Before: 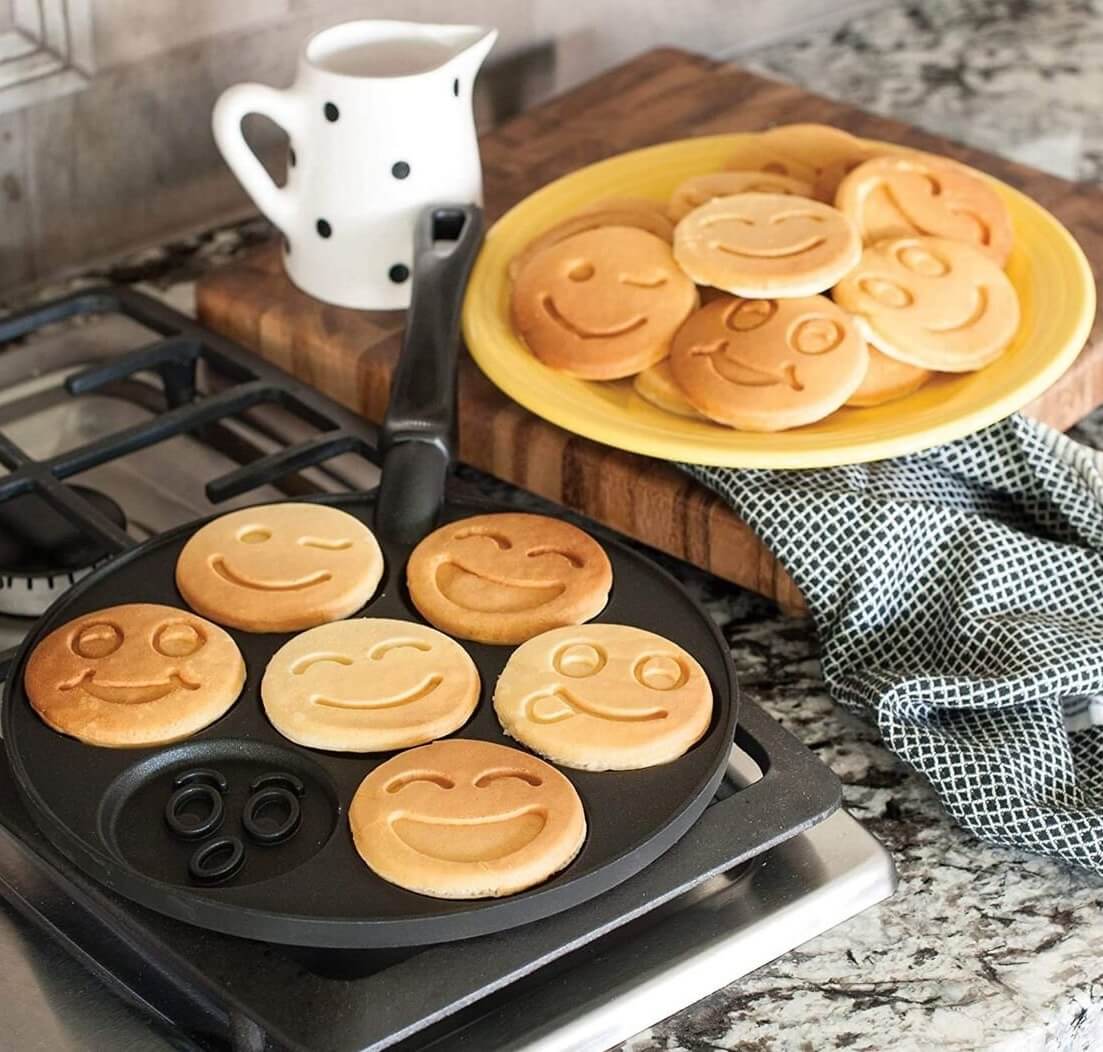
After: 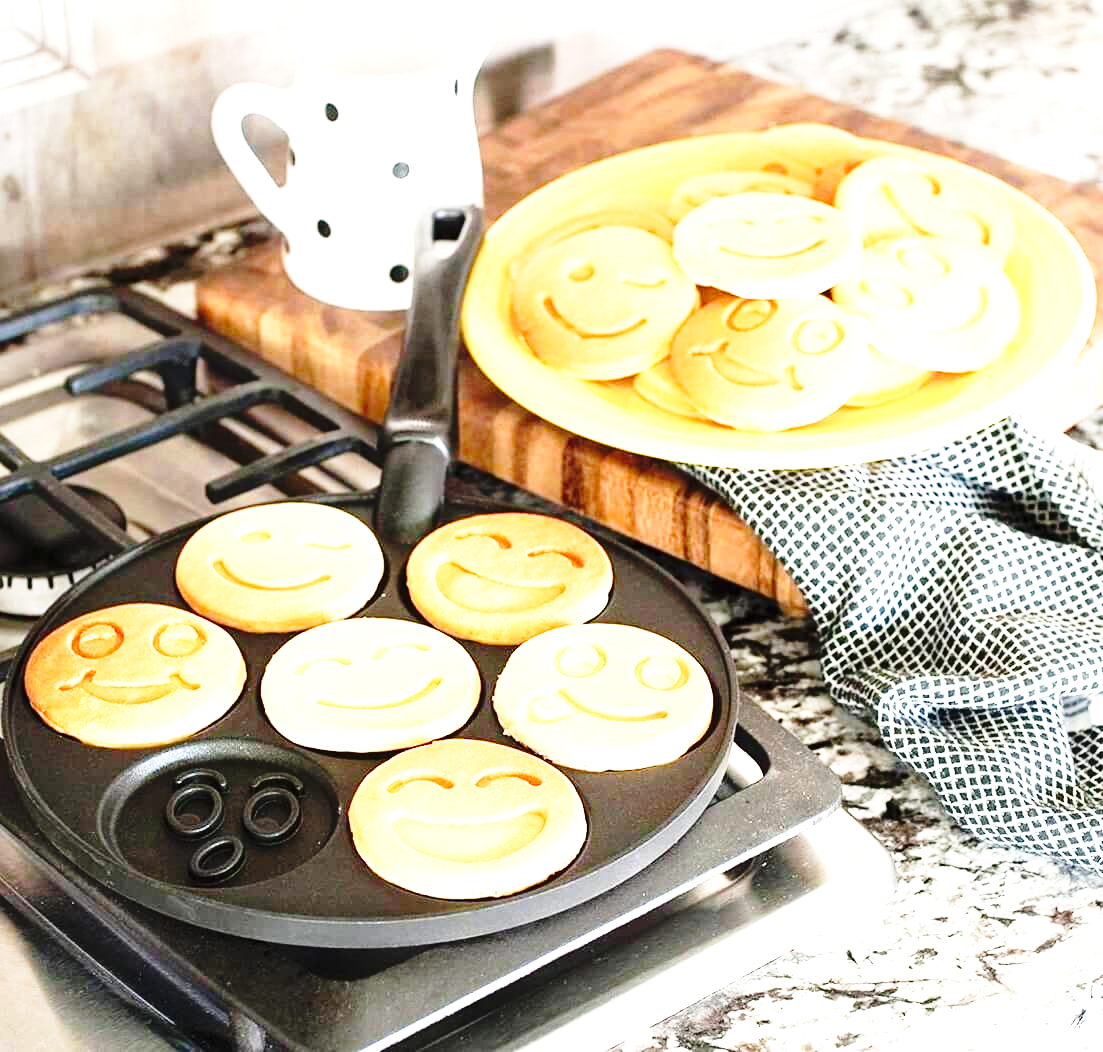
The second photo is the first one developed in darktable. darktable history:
tone equalizer: on, module defaults
base curve: curves: ch0 [(0, 0) (0.04, 0.03) (0.133, 0.232) (0.448, 0.748) (0.843, 0.968) (1, 1)], preserve colors none
exposure: black level correction 0, exposure 1.369 EV, compensate exposure bias true, compensate highlight preservation false
